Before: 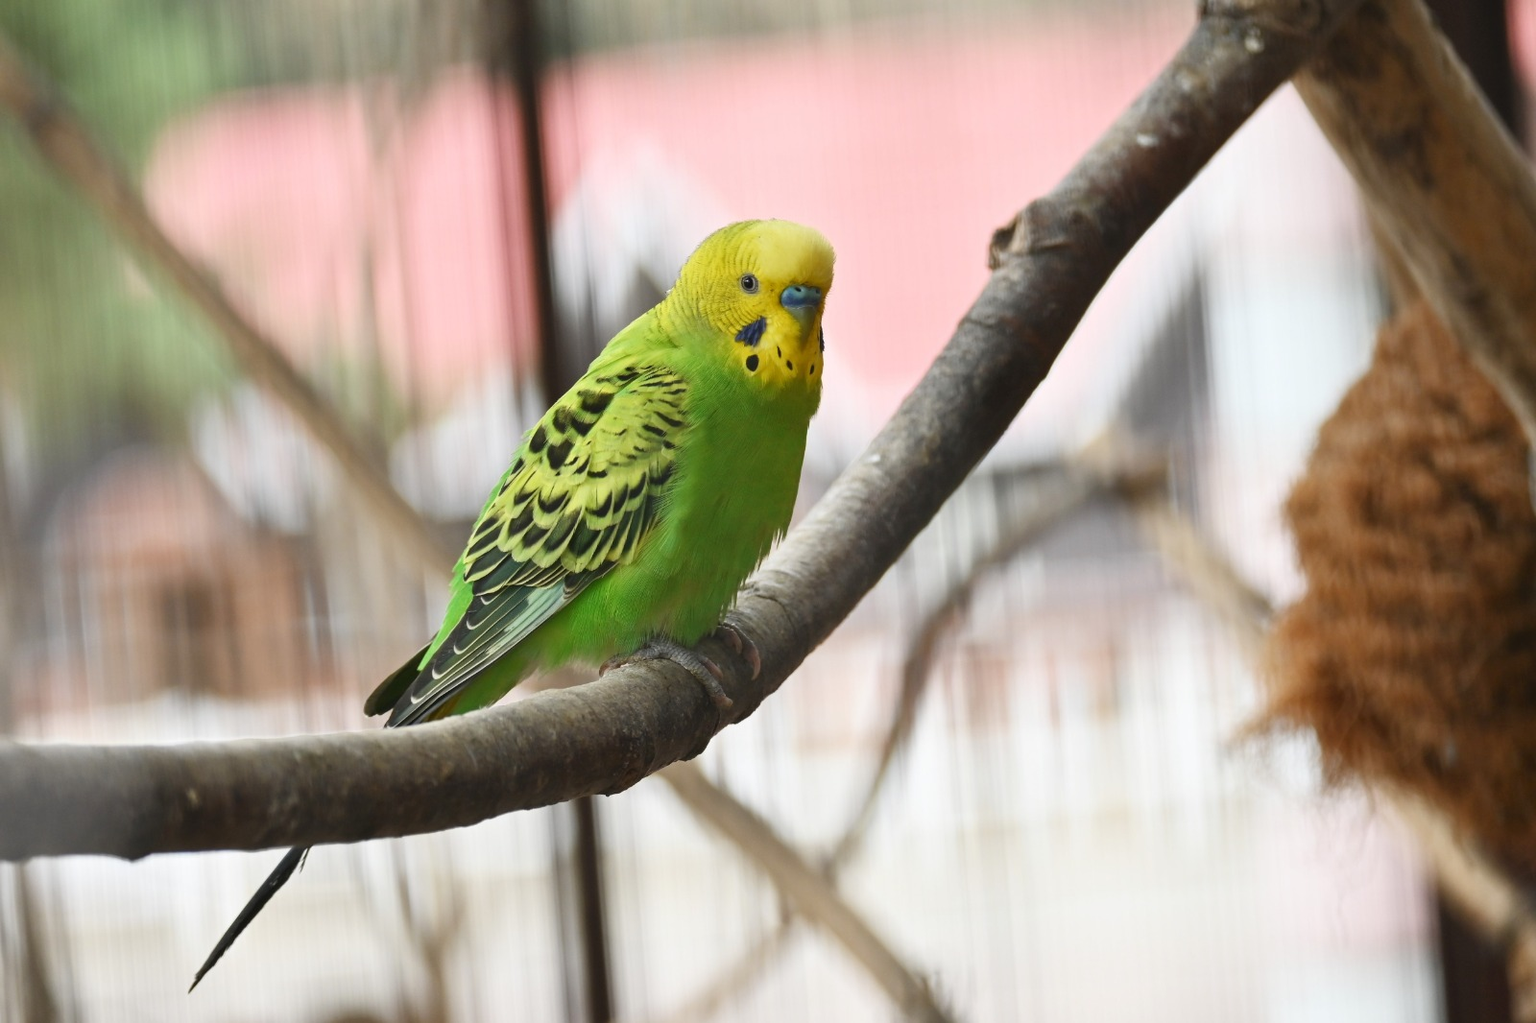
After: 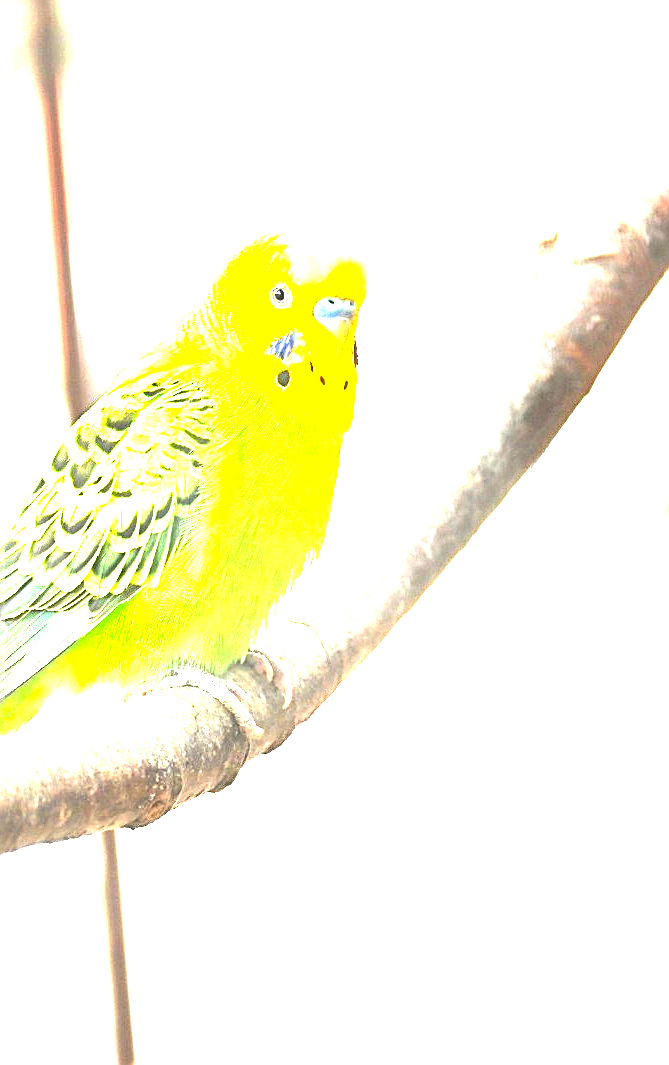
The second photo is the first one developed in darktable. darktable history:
exposure: black level correction 0, exposure 4.044 EV, compensate highlight preservation false
crop: left 31.291%, right 26.882%
sharpen: on, module defaults
contrast brightness saturation: contrast 0.034, brightness 0.062, saturation 0.127
levels: levels [0.182, 0.542, 0.902]
